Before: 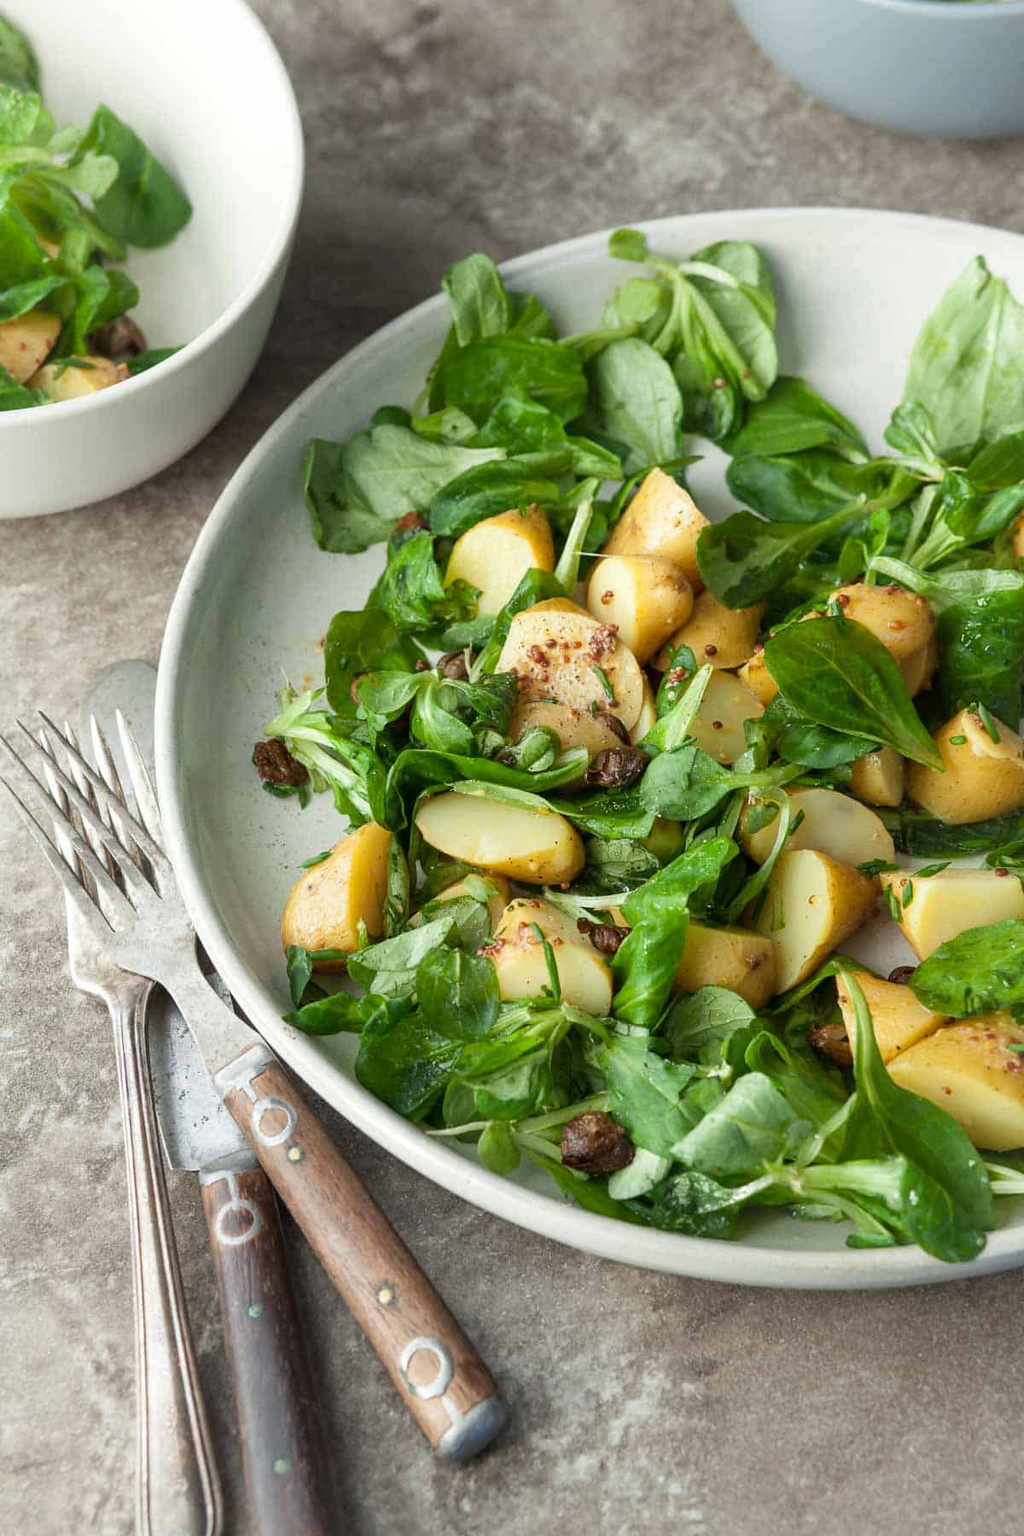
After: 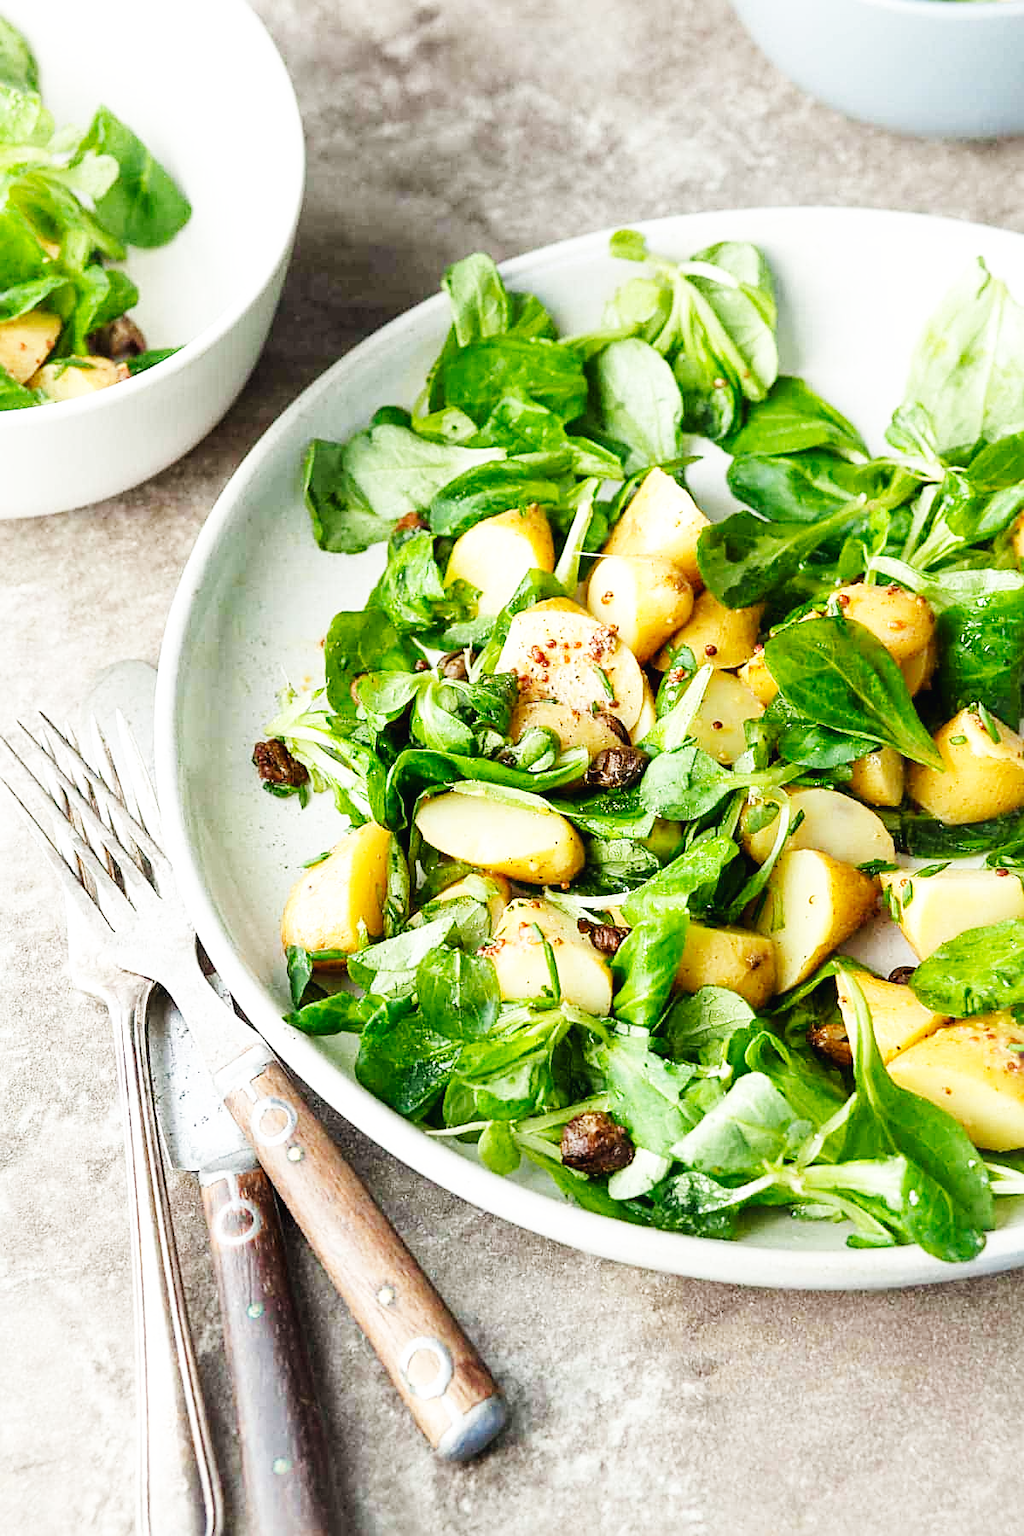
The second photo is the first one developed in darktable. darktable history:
sharpen: on, module defaults
base curve: curves: ch0 [(0, 0.003) (0.001, 0.002) (0.006, 0.004) (0.02, 0.022) (0.048, 0.086) (0.094, 0.234) (0.162, 0.431) (0.258, 0.629) (0.385, 0.8) (0.548, 0.918) (0.751, 0.988) (1, 1)], preserve colors none
